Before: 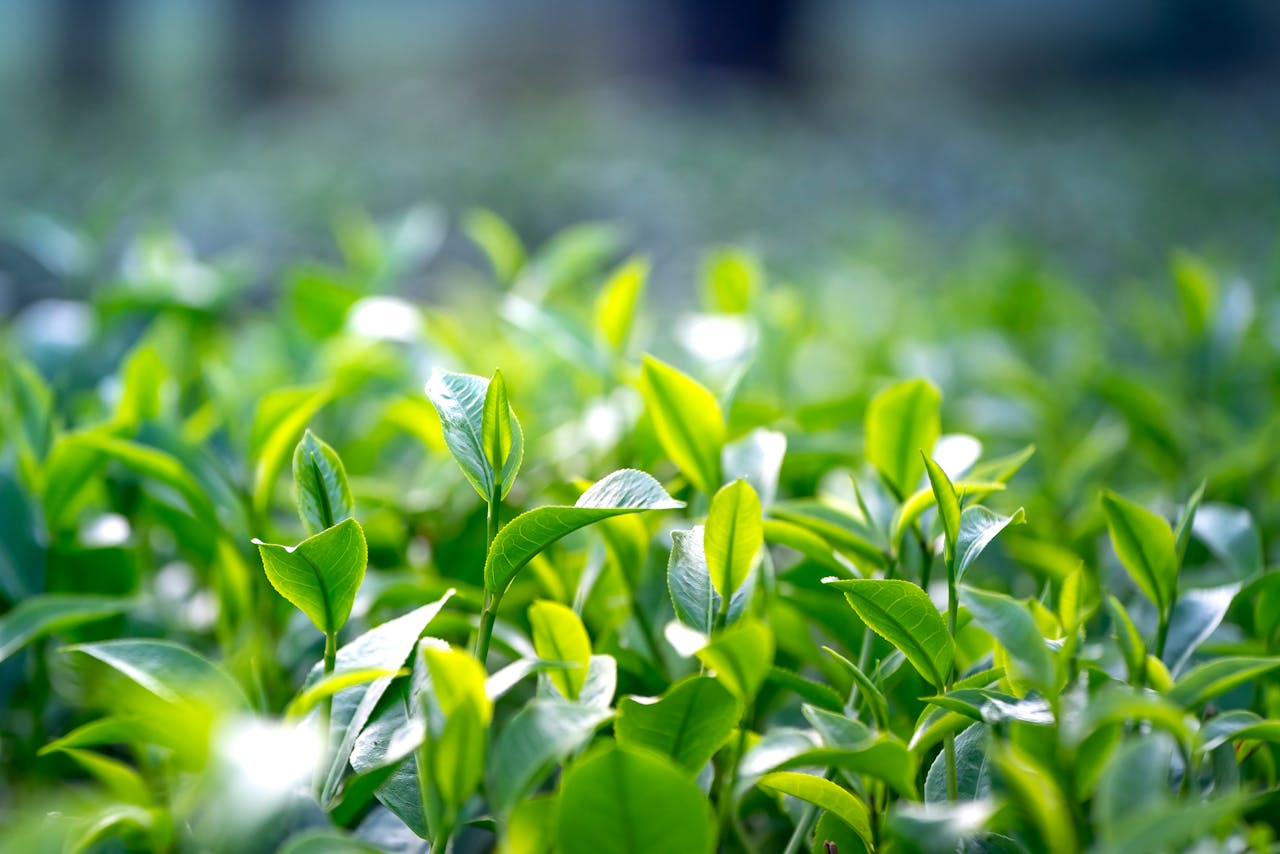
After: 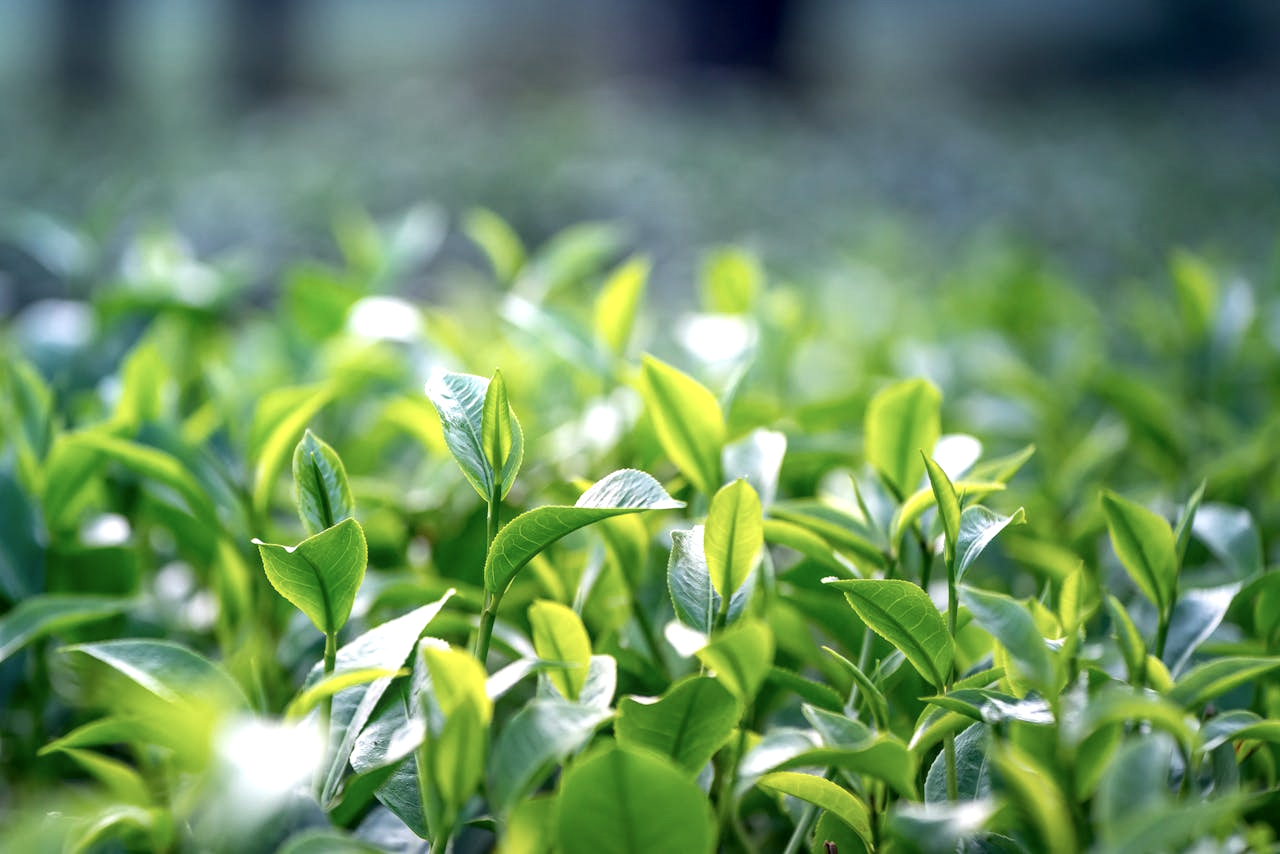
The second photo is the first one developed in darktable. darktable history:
contrast brightness saturation: saturation -0.17
local contrast: on, module defaults
